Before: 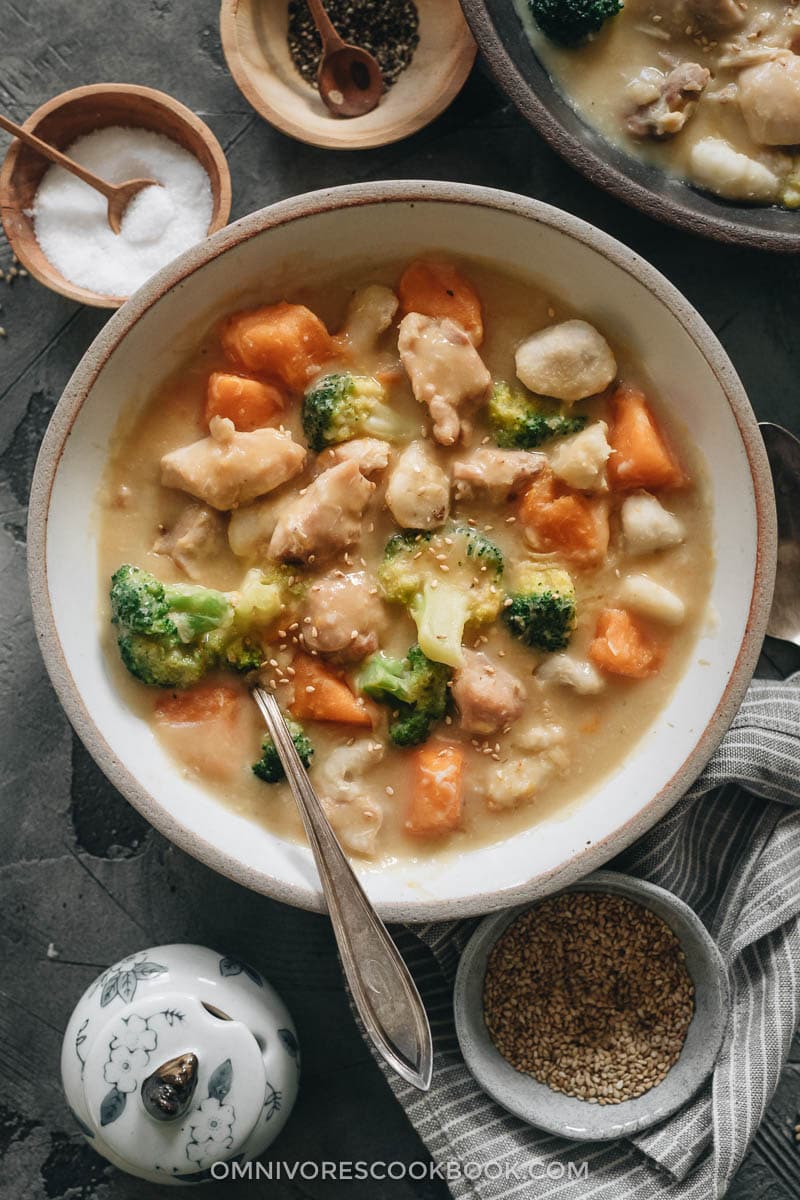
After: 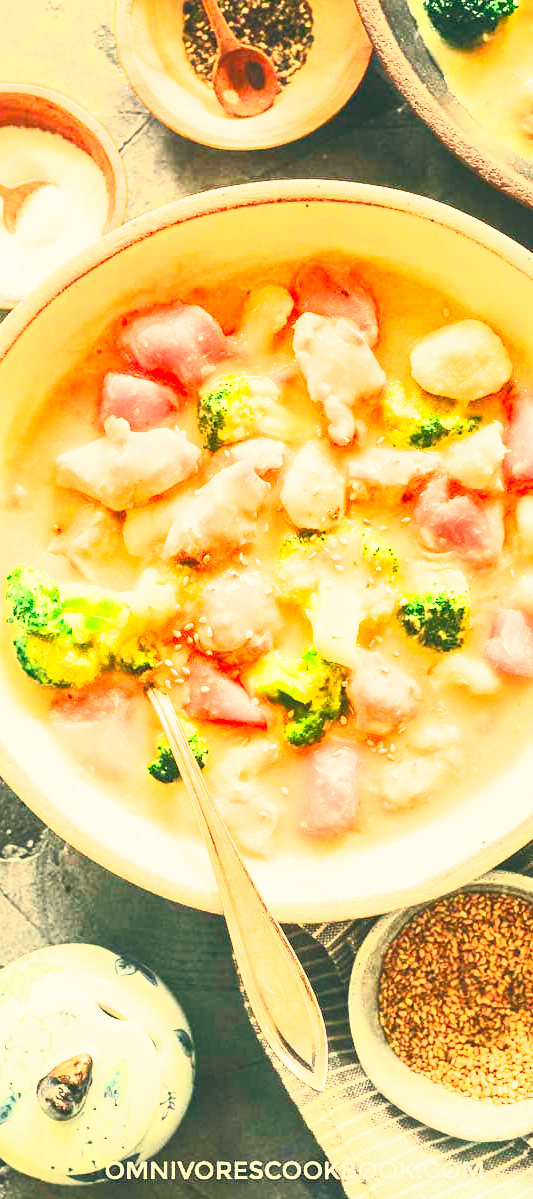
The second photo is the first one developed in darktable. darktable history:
white balance: red 1.138, green 0.996, blue 0.812
contrast brightness saturation: contrast 1, brightness 1, saturation 1
filmic rgb: middle gray luminance 4.29%, black relative exposure -13 EV, white relative exposure 5 EV, threshold 6 EV, target black luminance 0%, hardness 5.19, latitude 59.69%, contrast 0.767, highlights saturation mix 5%, shadows ↔ highlights balance 25.95%, add noise in highlights 0, color science v3 (2019), use custom middle-gray values true, iterations of high-quality reconstruction 0, contrast in highlights soft, enable highlight reconstruction true
crop and rotate: left 13.342%, right 19.991%
